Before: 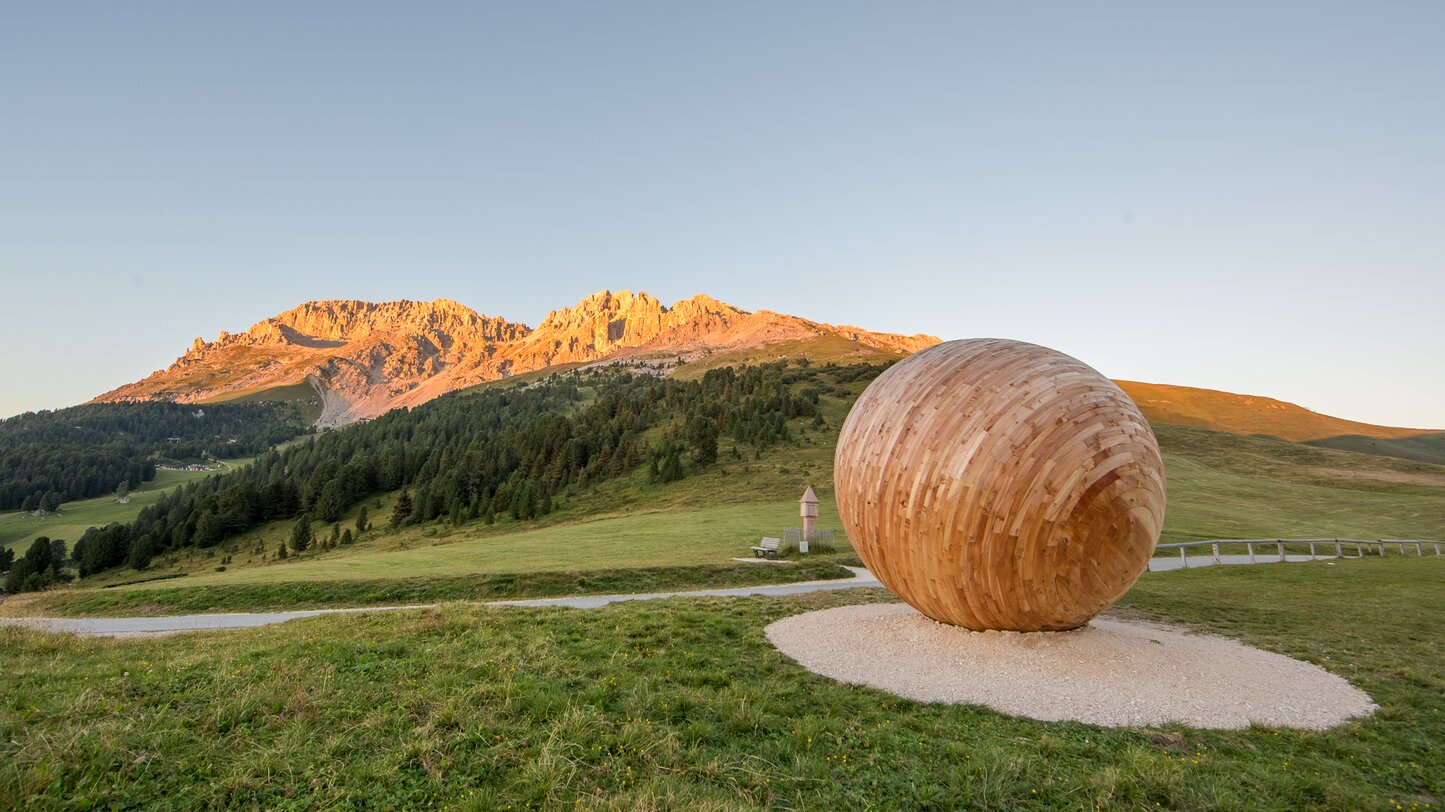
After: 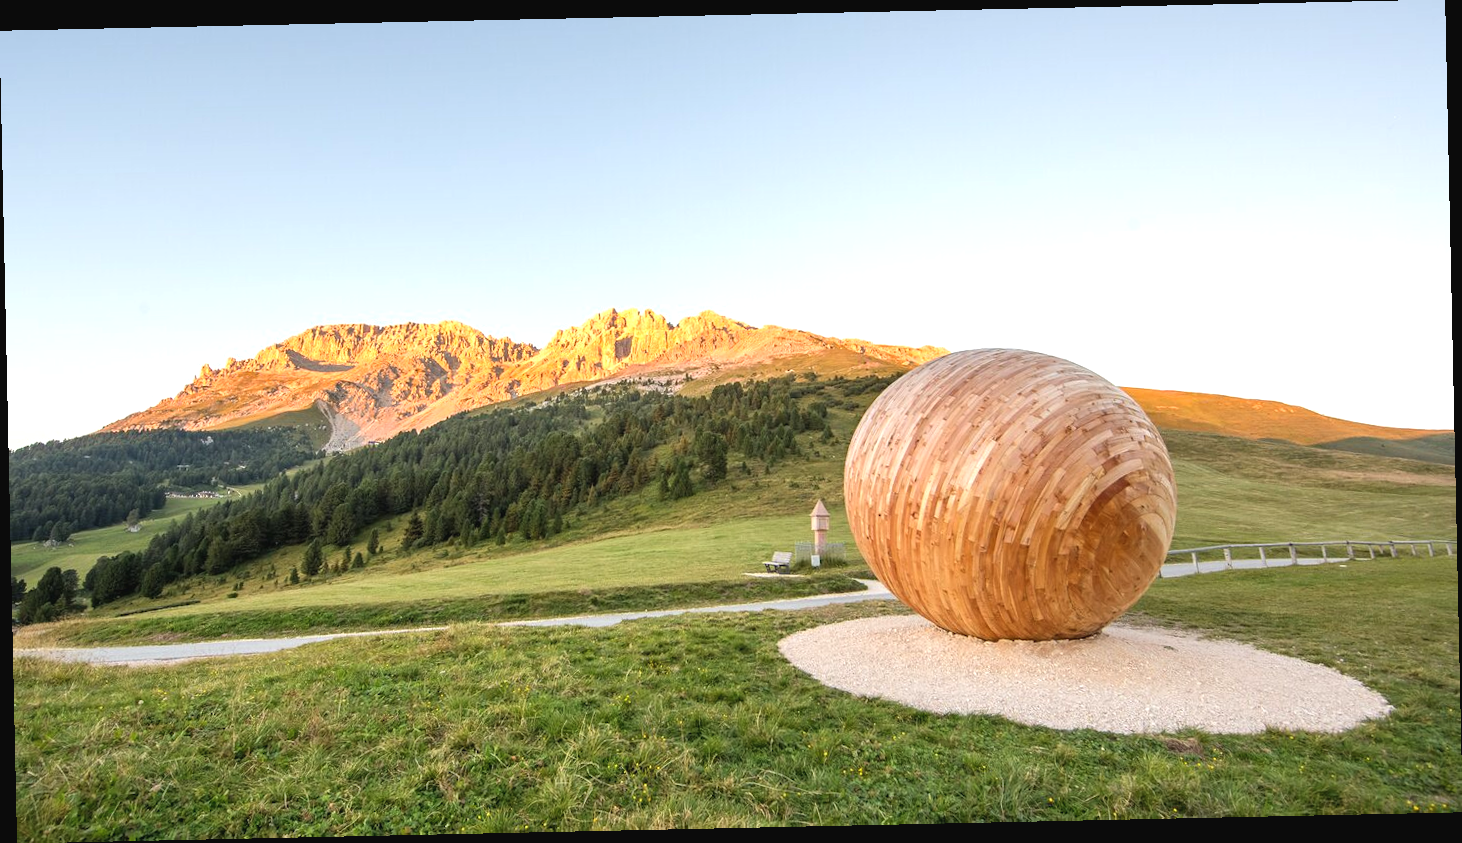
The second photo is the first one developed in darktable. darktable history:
rotate and perspective: rotation -1.24°, automatic cropping off
exposure: black level correction -0.002, exposure 0.708 EV, compensate exposure bias true, compensate highlight preservation false
